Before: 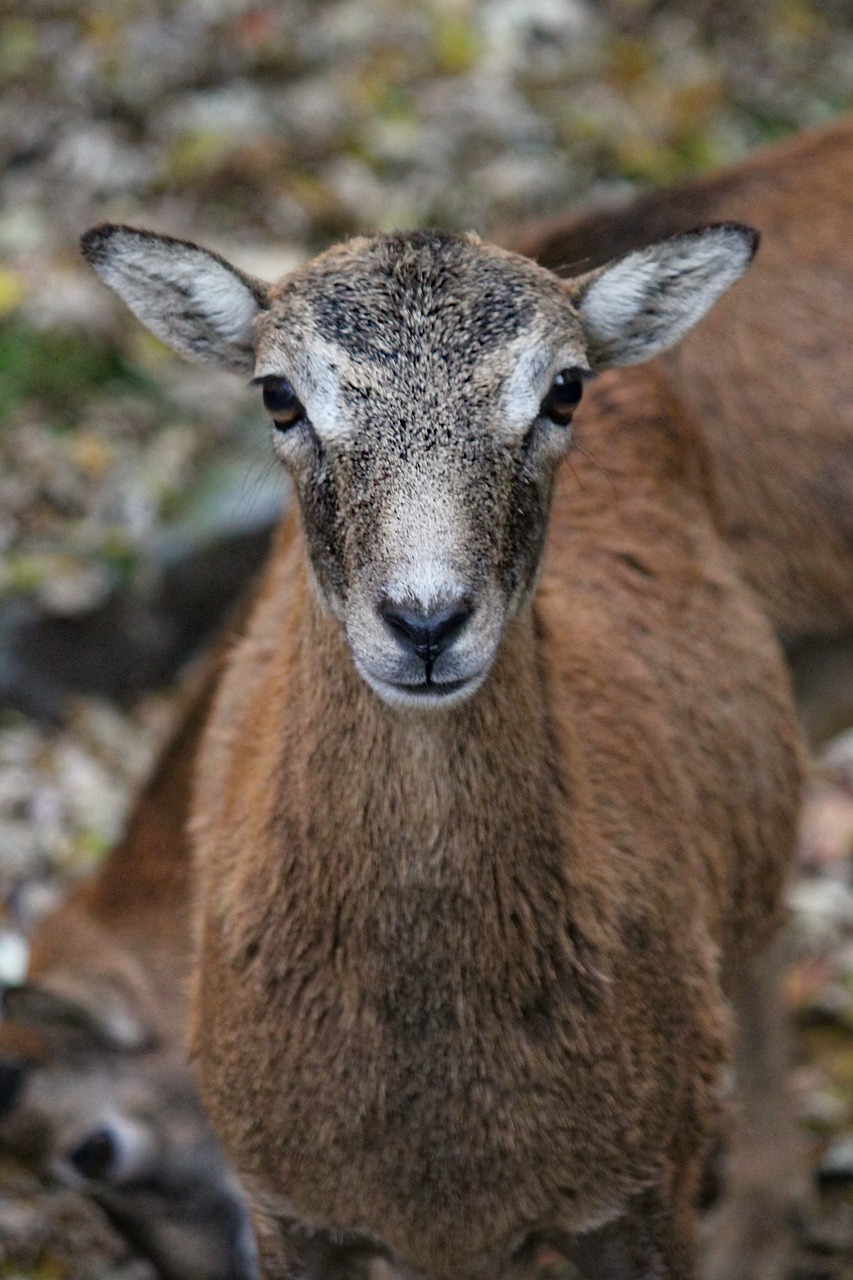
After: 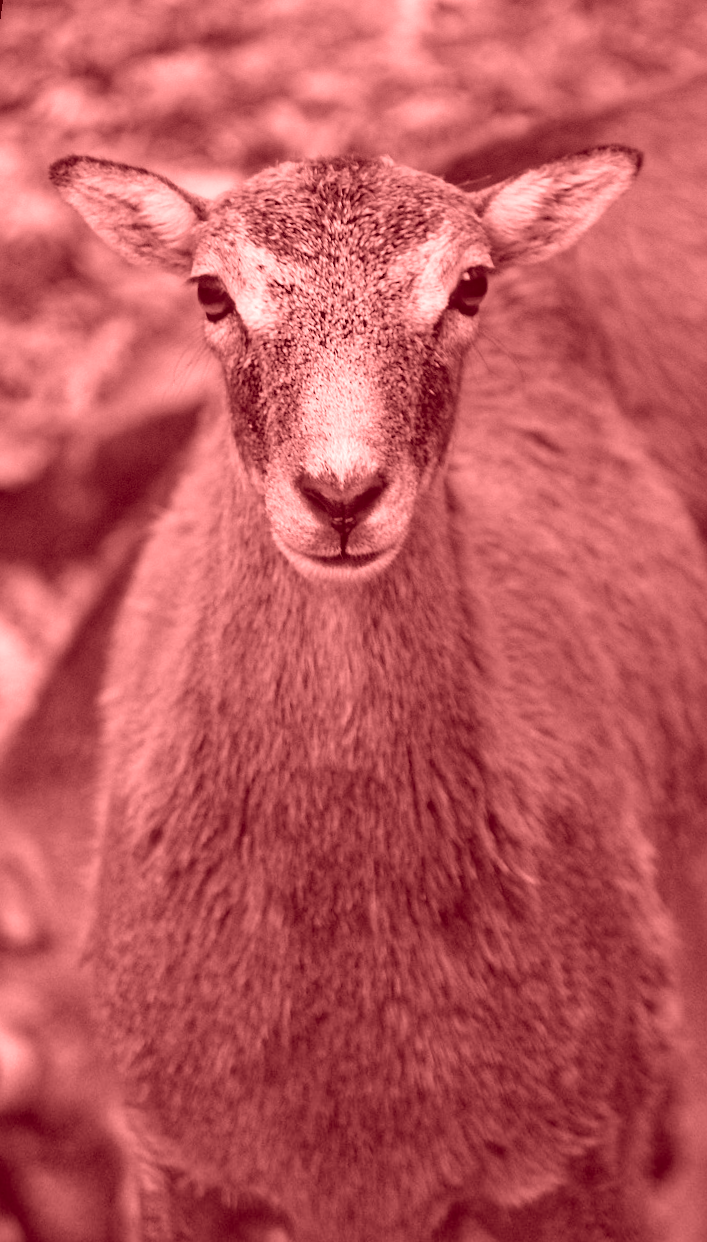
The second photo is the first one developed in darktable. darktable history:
rotate and perspective: rotation 0.72°, lens shift (vertical) -0.352, lens shift (horizontal) -0.051, crop left 0.152, crop right 0.859, crop top 0.019, crop bottom 0.964
colorize: saturation 60%, source mix 100%
